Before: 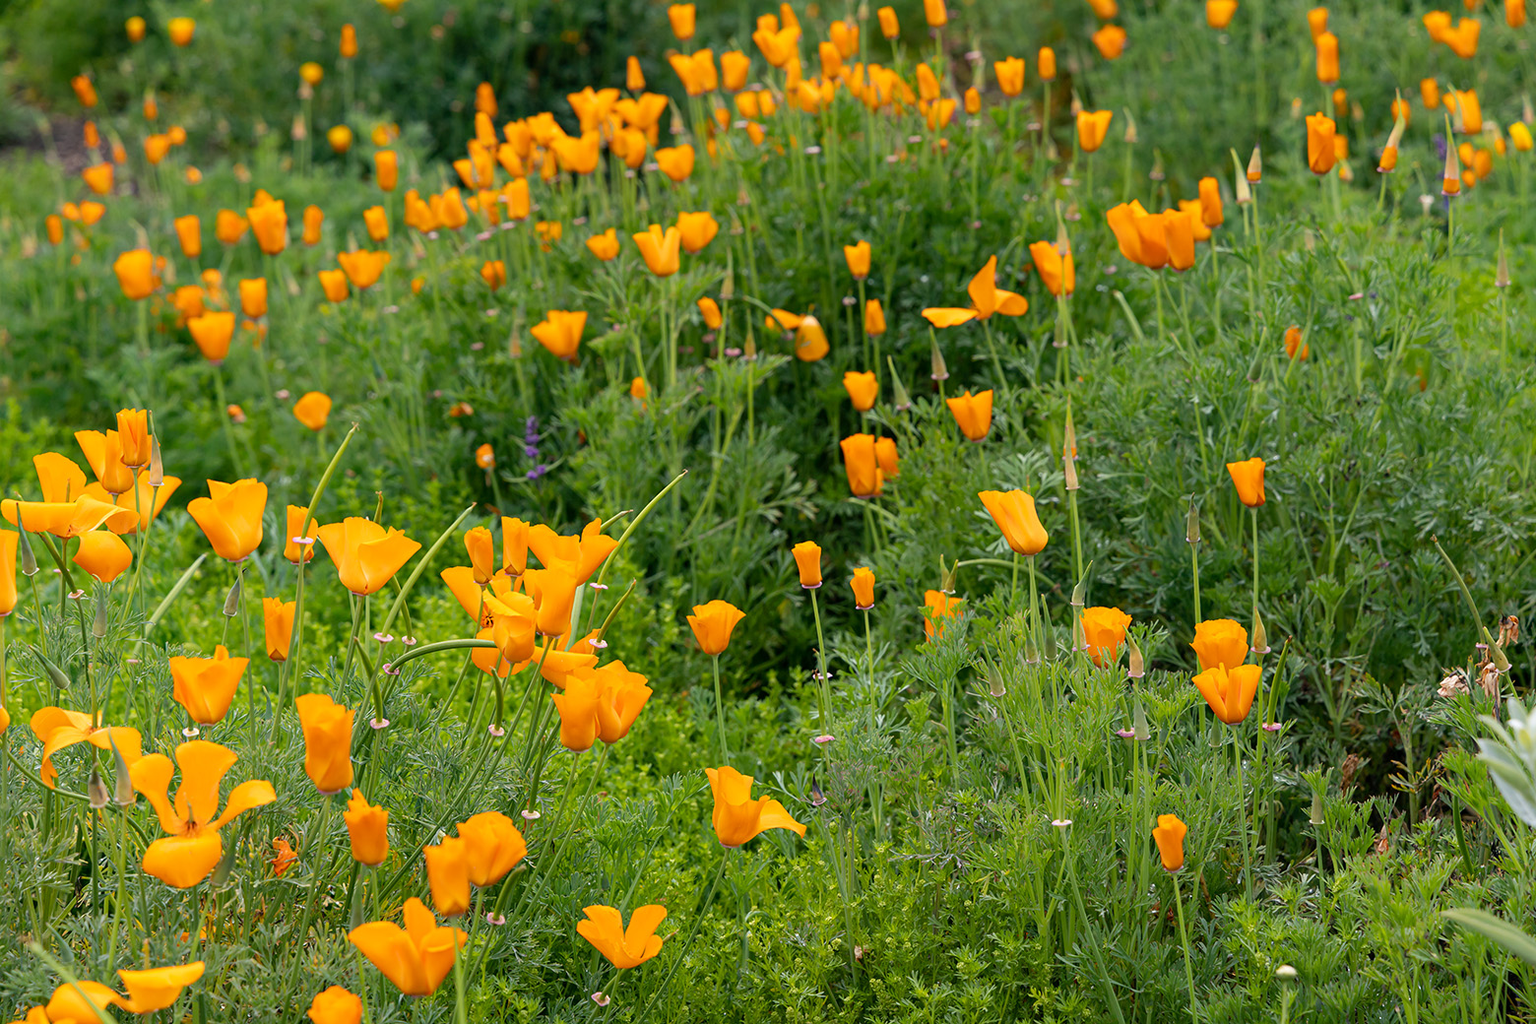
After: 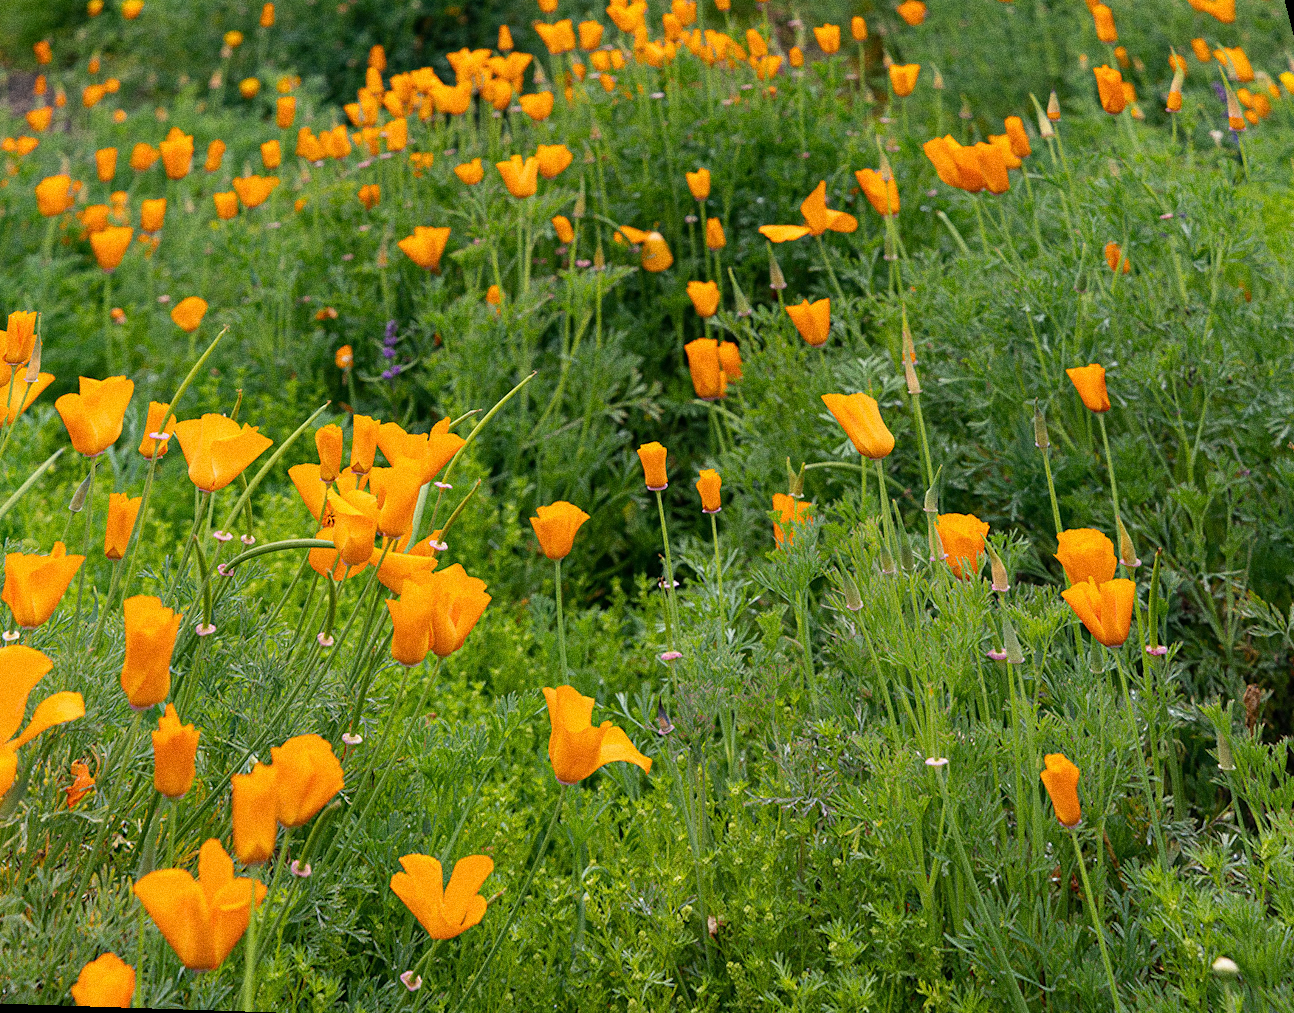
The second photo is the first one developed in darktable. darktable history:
rotate and perspective: rotation 0.72°, lens shift (vertical) -0.352, lens shift (horizontal) -0.051, crop left 0.152, crop right 0.859, crop top 0.019, crop bottom 0.964
grain: coarseness 0.09 ISO, strength 40%
